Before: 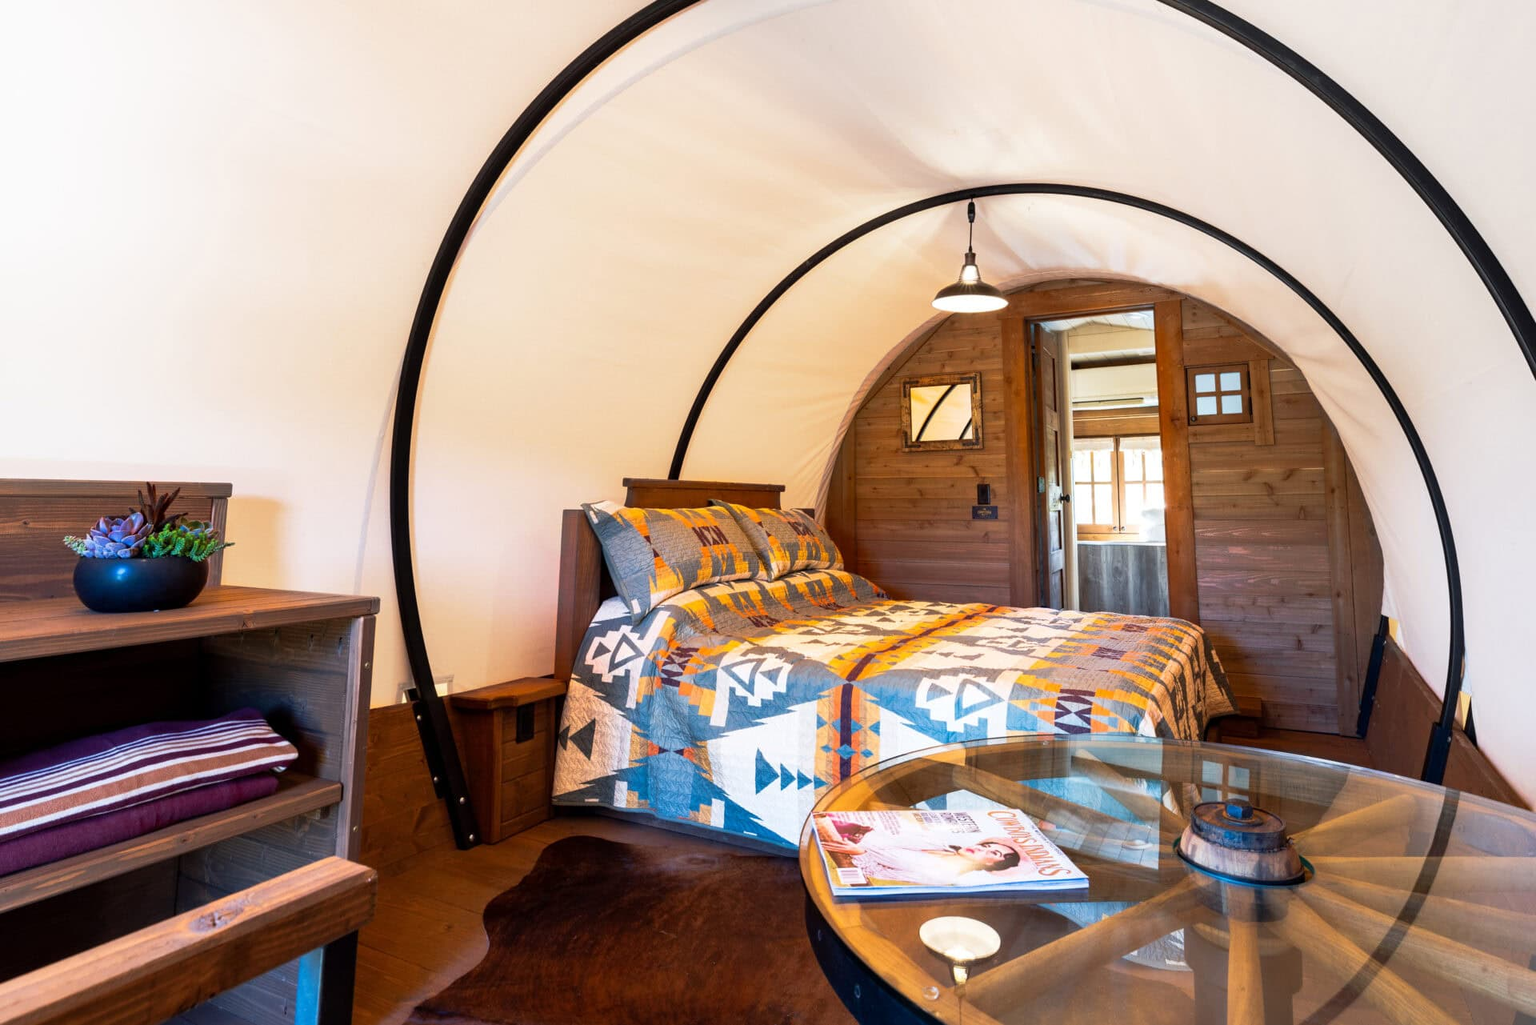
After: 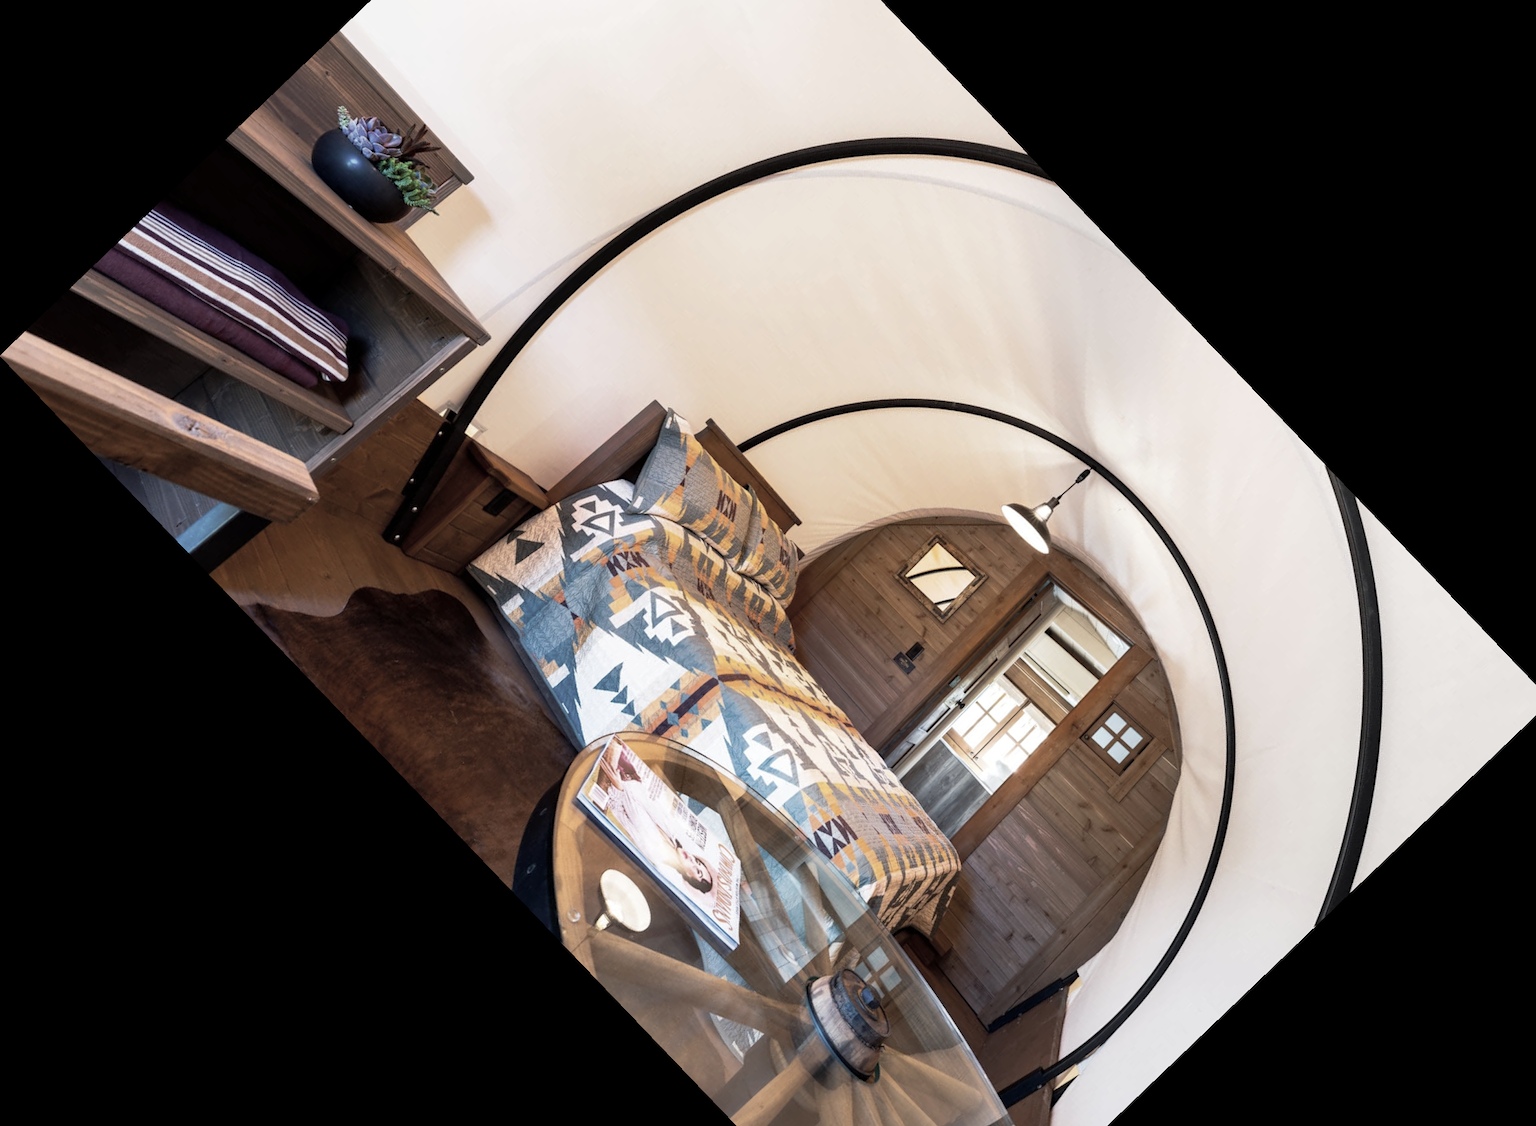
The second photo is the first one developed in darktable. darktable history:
color correction: saturation 0.5
crop and rotate: angle -46.26°, top 16.234%, right 0.912%, bottom 11.704%
